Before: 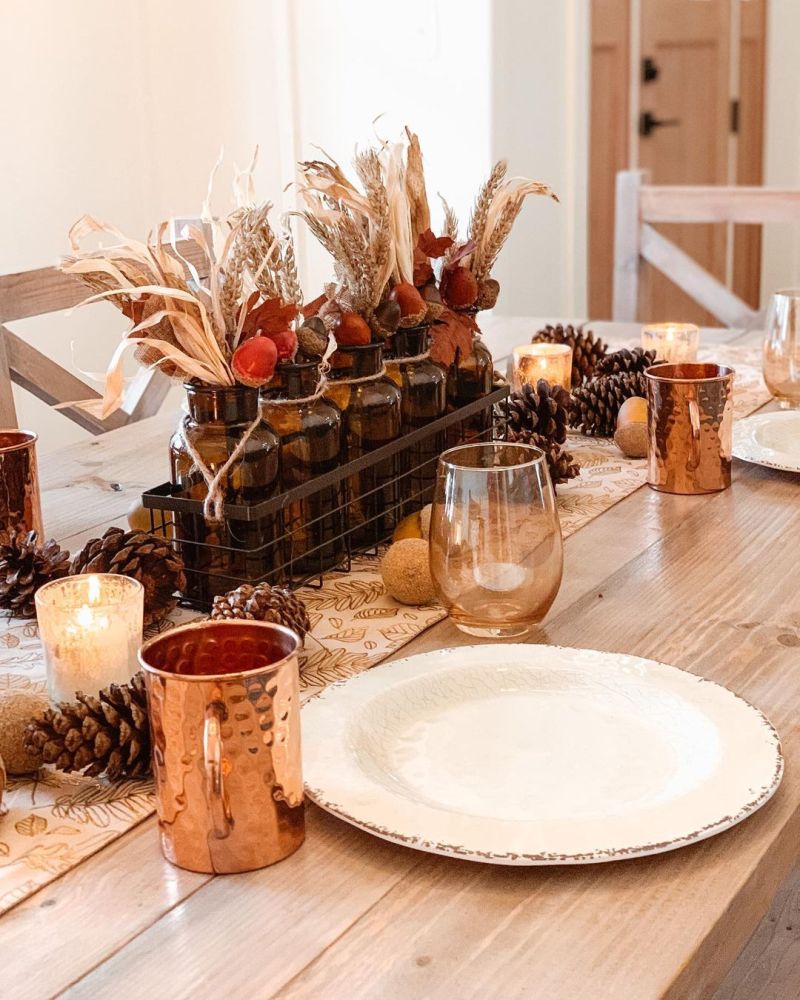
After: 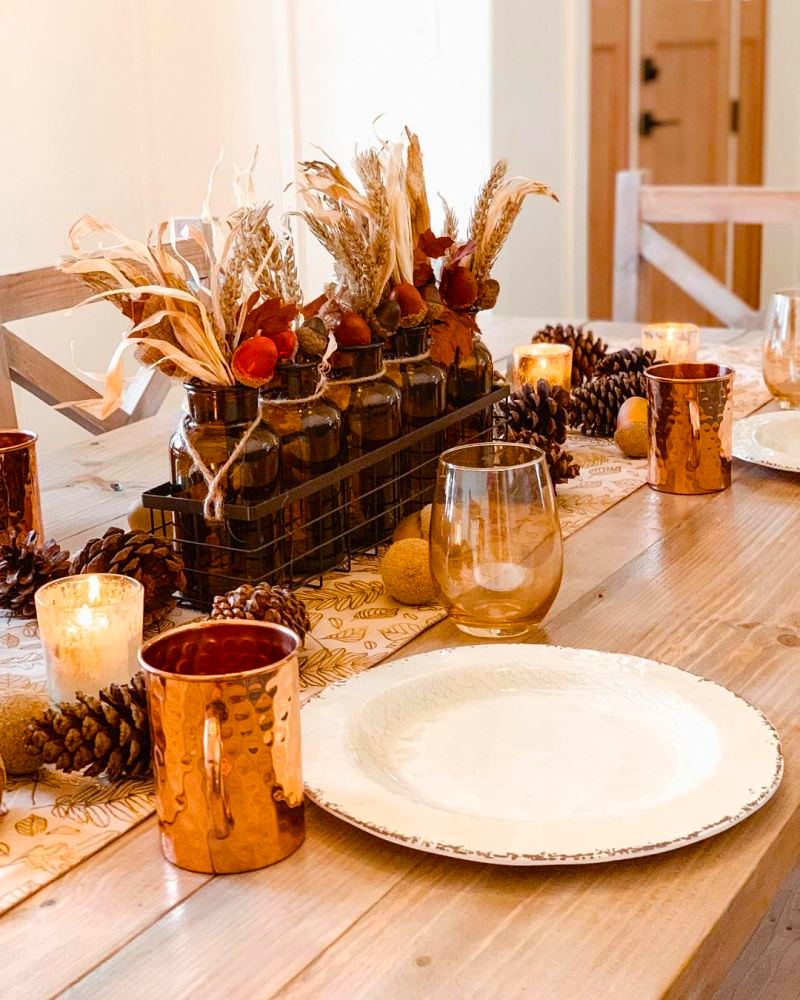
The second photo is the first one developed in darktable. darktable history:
color balance rgb: perceptual saturation grading › global saturation 36.085%, perceptual saturation grading › shadows 35.823%
